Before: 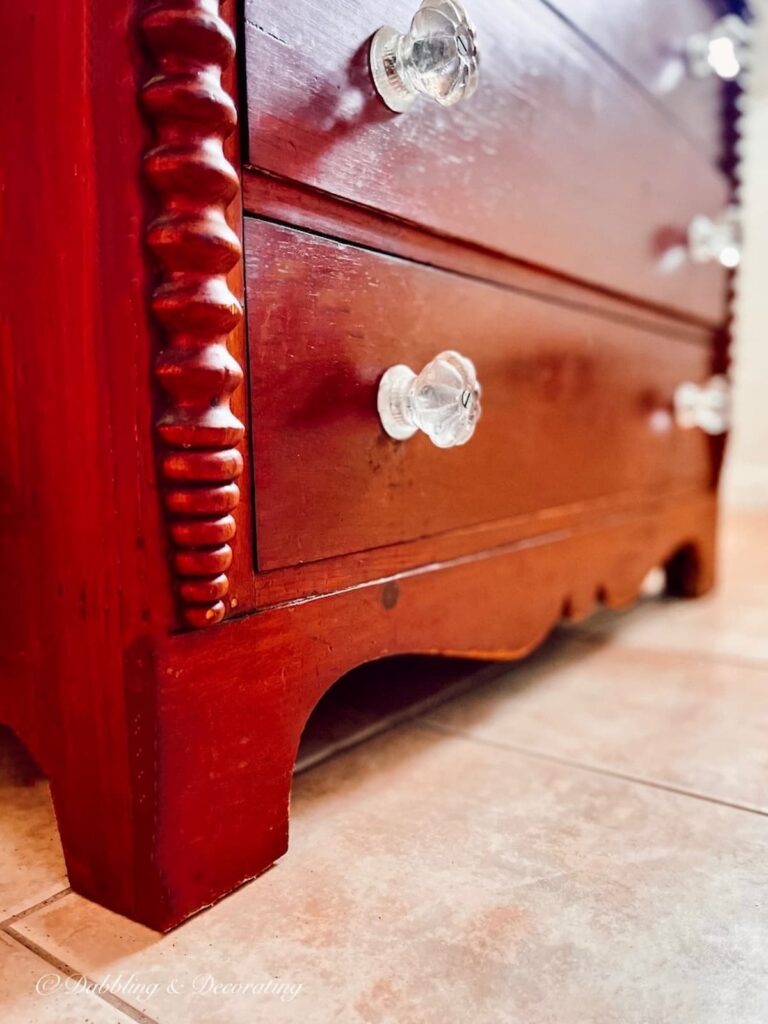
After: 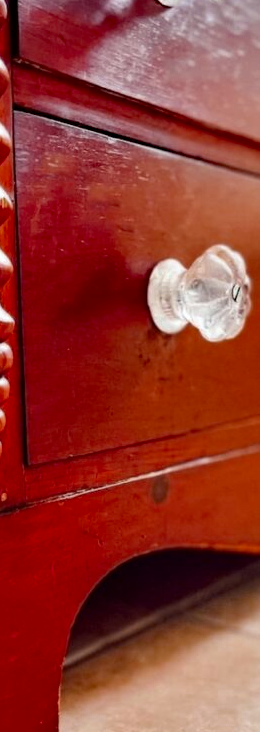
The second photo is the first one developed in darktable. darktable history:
haze removal: compatibility mode true, adaptive false
crop and rotate: left 29.955%, top 10.401%, right 36.159%, bottom 18.018%
color zones: curves: ch0 [(0.11, 0.396) (0.195, 0.36) (0.25, 0.5) (0.303, 0.412) (0.357, 0.544) (0.75, 0.5) (0.967, 0.328)]; ch1 [(0, 0.468) (0.112, 0.512) (0.202, 0.6) (0.25, 0.5) (0.307, 0.352) (0.357, 0.544) (0.75, 0.5) (0.963, 0.524)]
